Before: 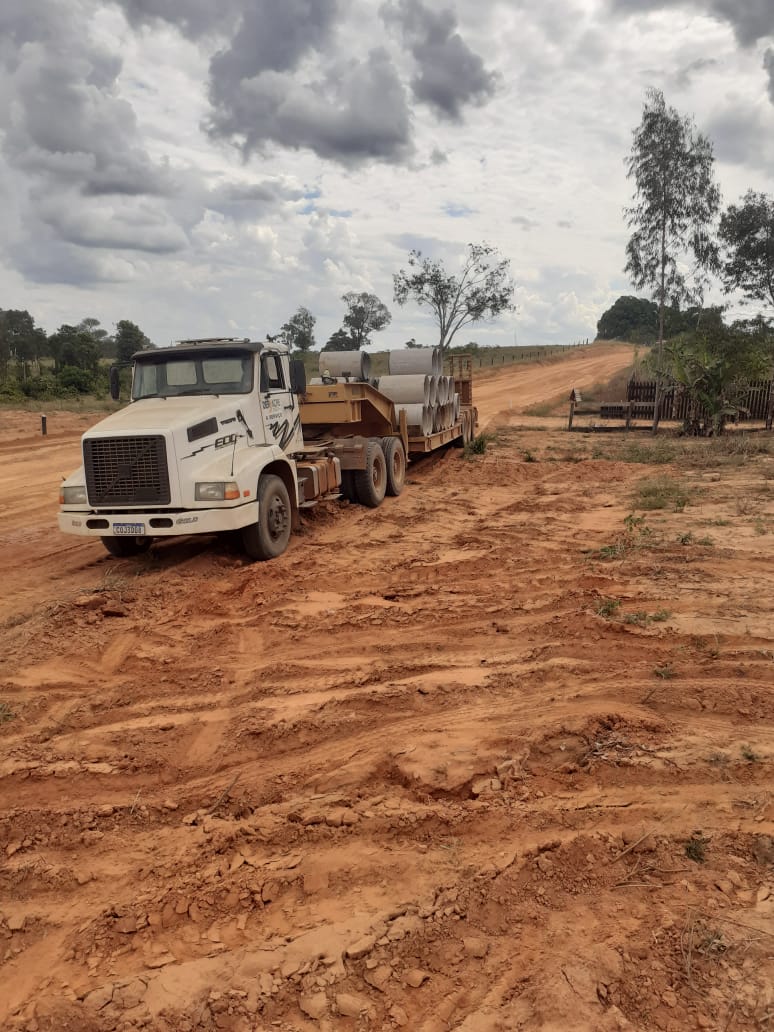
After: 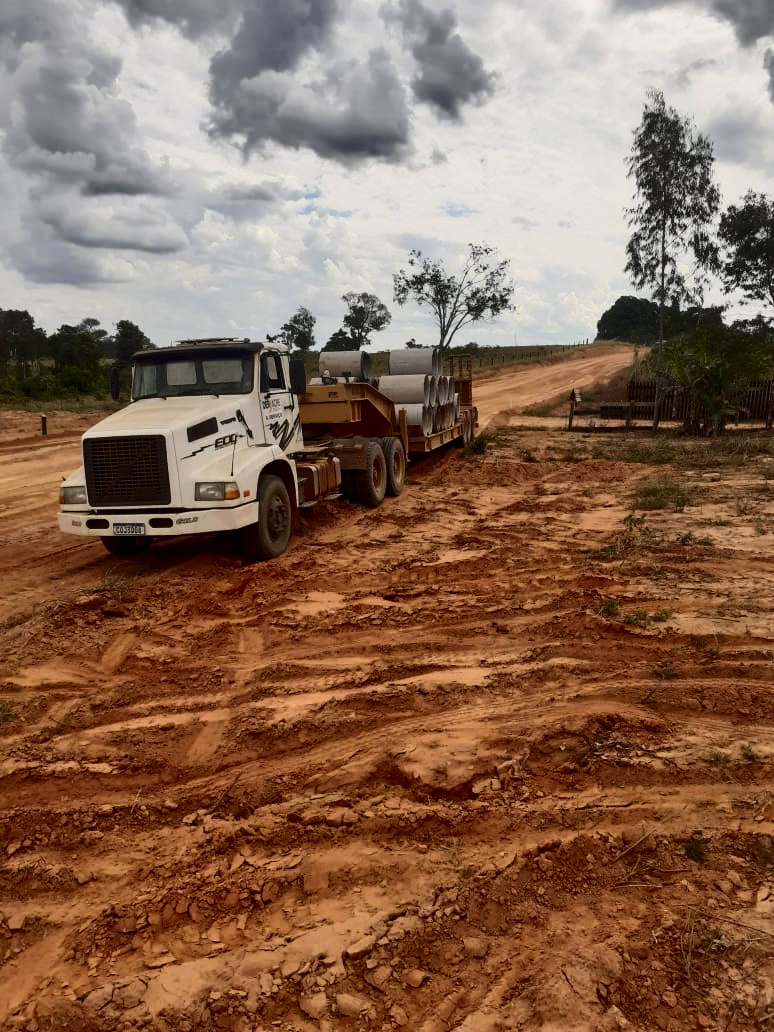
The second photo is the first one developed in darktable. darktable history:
contrast brightness saturation: contrast 0.4, brightness 0.05, saturation 0.25
exposure: exposure -0.582 EV, compensate highlight preservation false
